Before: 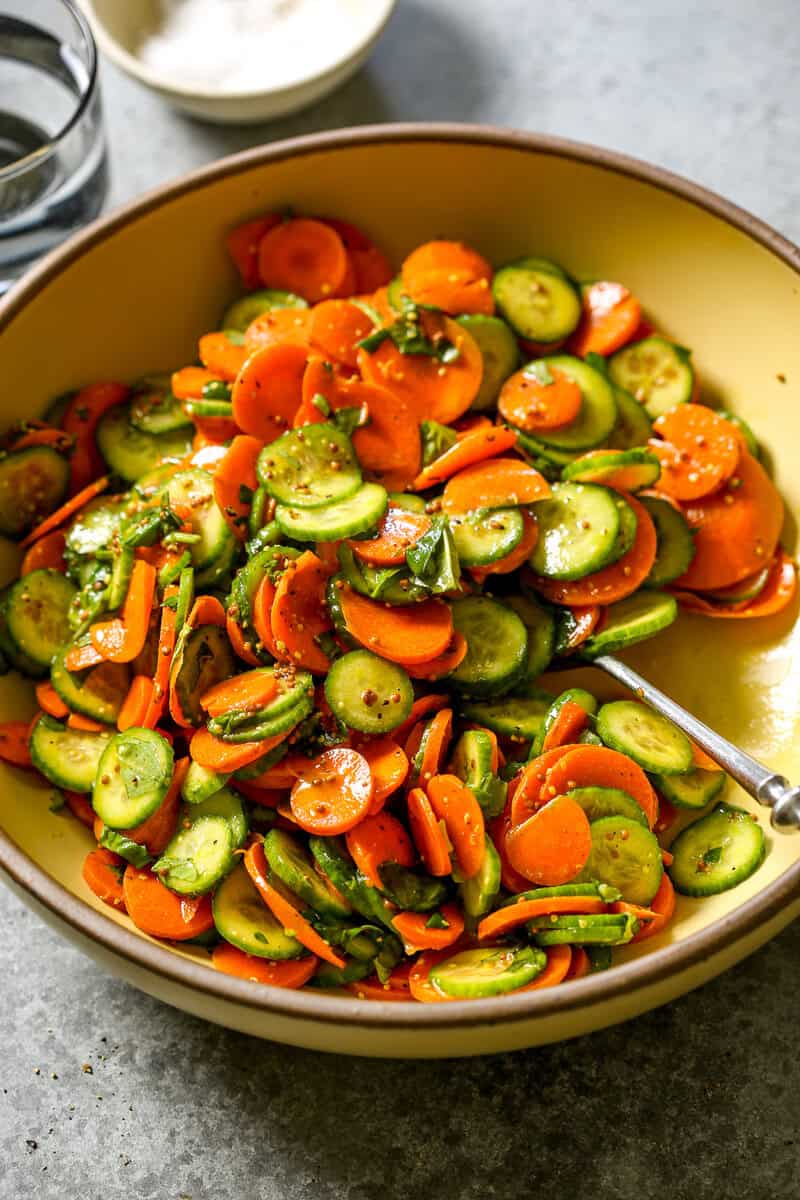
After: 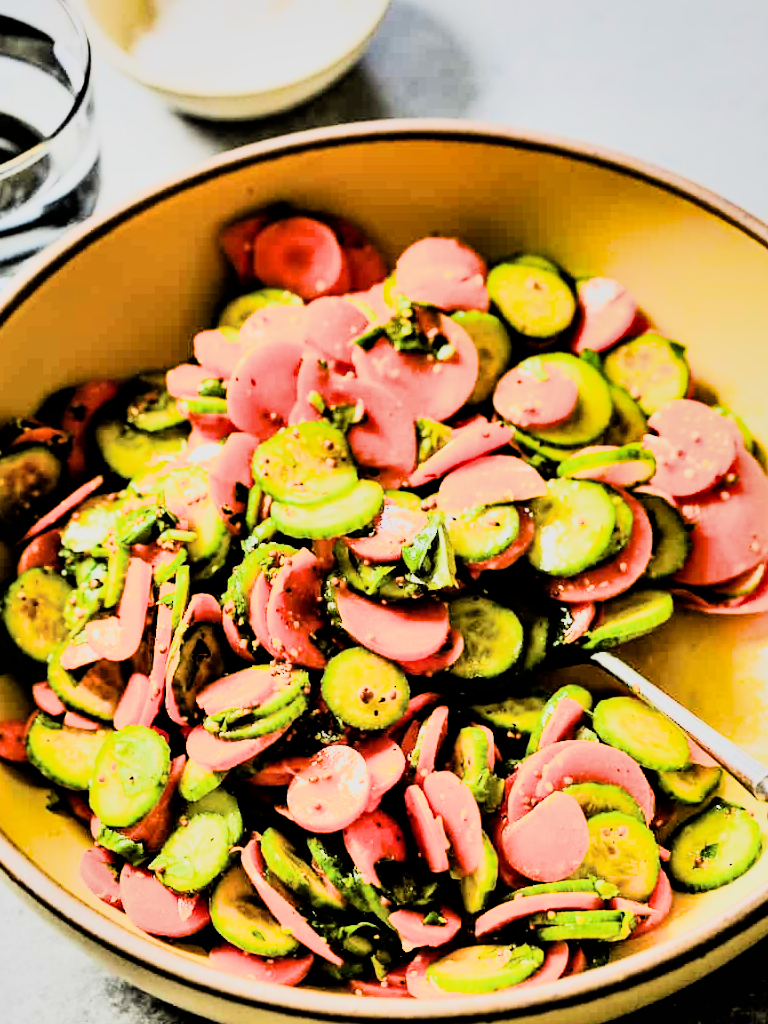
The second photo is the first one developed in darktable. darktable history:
filmic rgb: black relative exposure -5 EV, hardness 2.88, contrast 1.4, highlights saturation mix -30%
rgb curve: curves: ch0 [(0, 0) (0.21, 0.15) (0.24, 0.21) (0.5, 0.75) (0.75, 0.96) (0.89, 0.99) (1, 1)]; ch1 [(0, 0.02) (0.21, 0.13) (0.25, 0.2) (0.5, 0.67) (0.75, 0.9) (0.89, 0.97) (1, 1)]; ch2 [(0, 0.02) (0.21, 0.13) (0.25, 0.2) (0.5, 0.67) (0.75, 0.9) (0.89, 0.97) (1, 1)], compensate middle gray true
shadows and highlights: soften with gaussian
crop and rotate: angle 0.2°, left 0.275%, right 3.127%, bottom 14.18%
exposure: exposure 0.2 EV, compensate highlight preservation false
